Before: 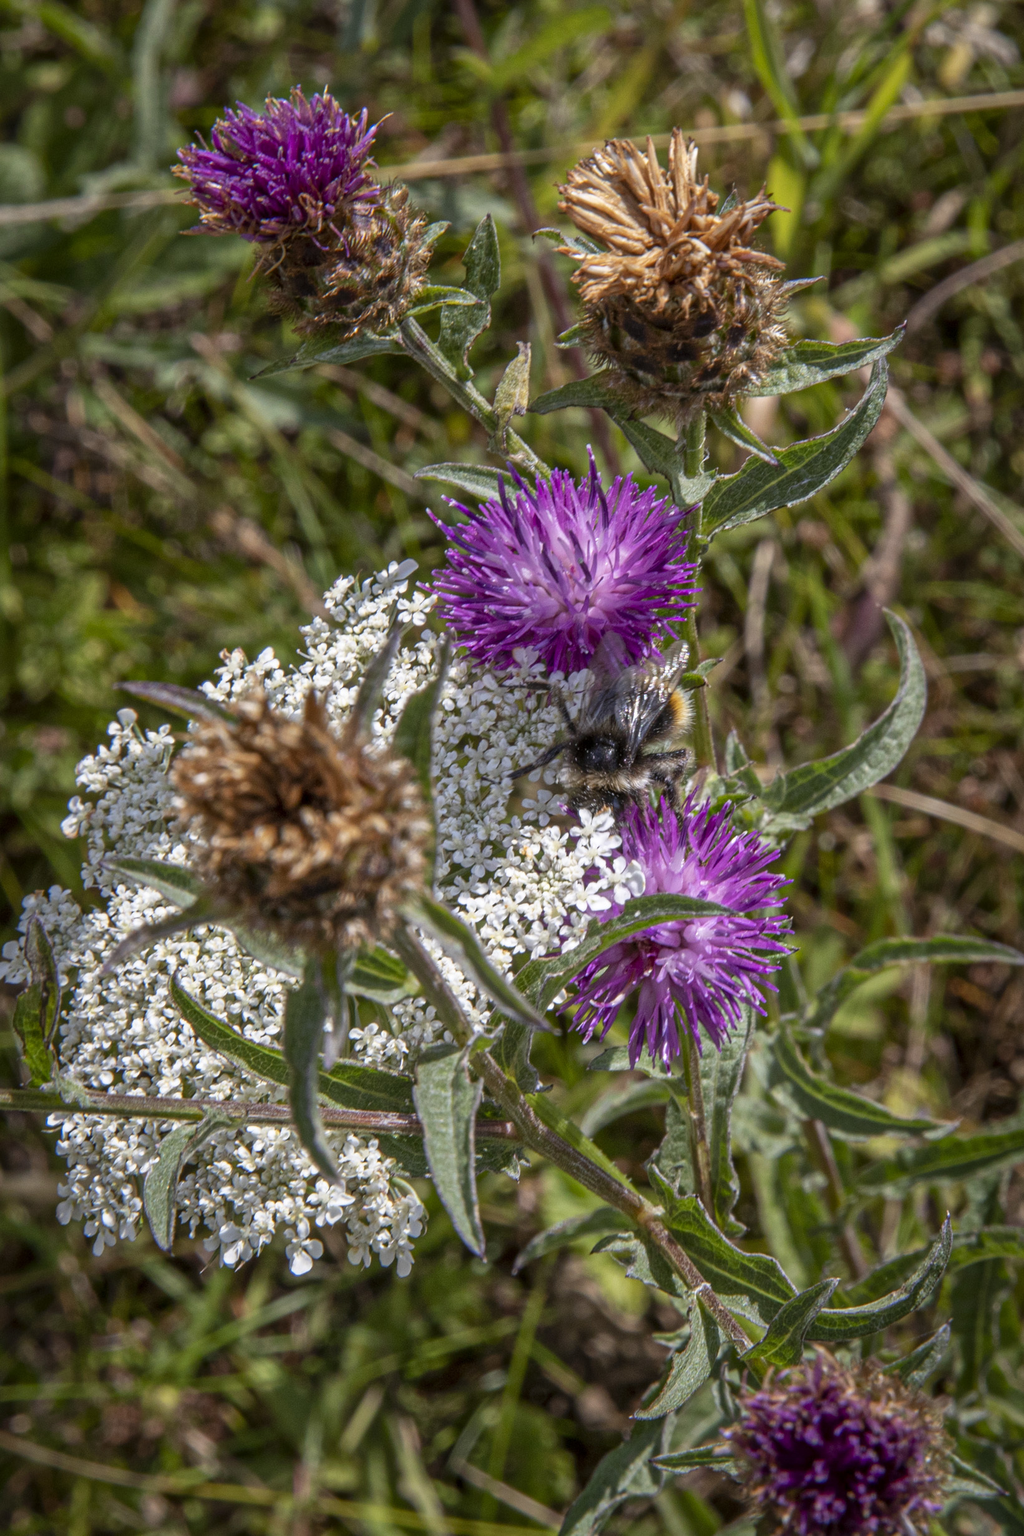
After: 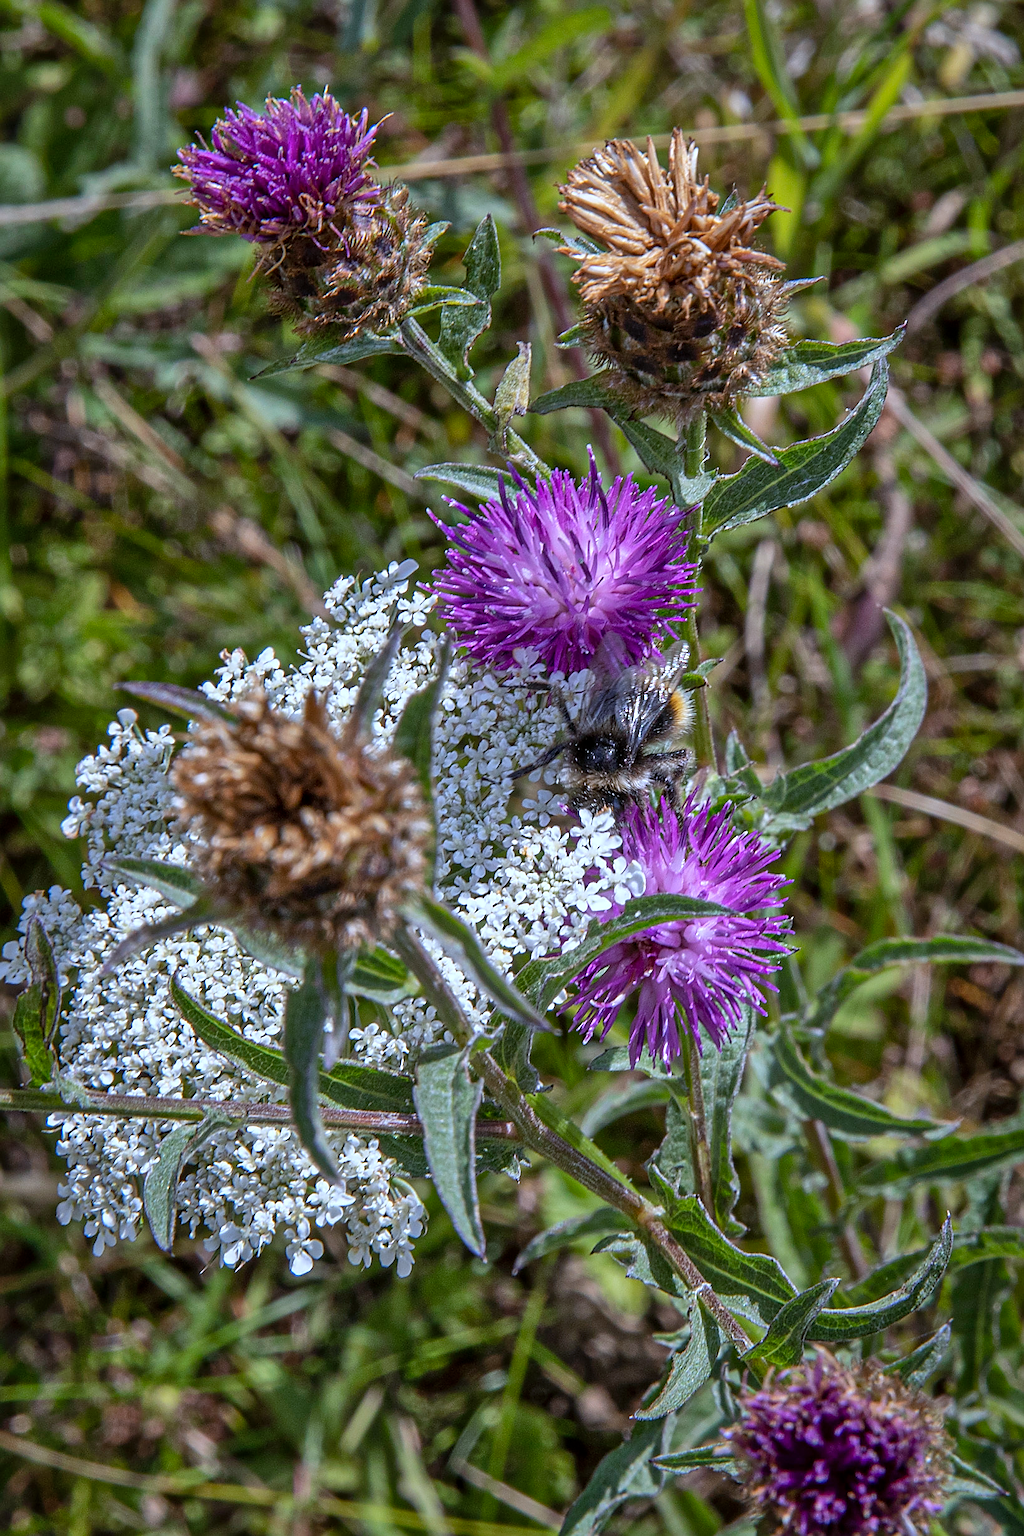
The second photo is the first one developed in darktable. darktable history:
shadows and highlights: shadows 49, highlights -41, soften with gaussian
sharpen: radius 1.4, amount 1.25, threshold 0.7
white balance: red 0.948, green 1.02, blue 1.176
